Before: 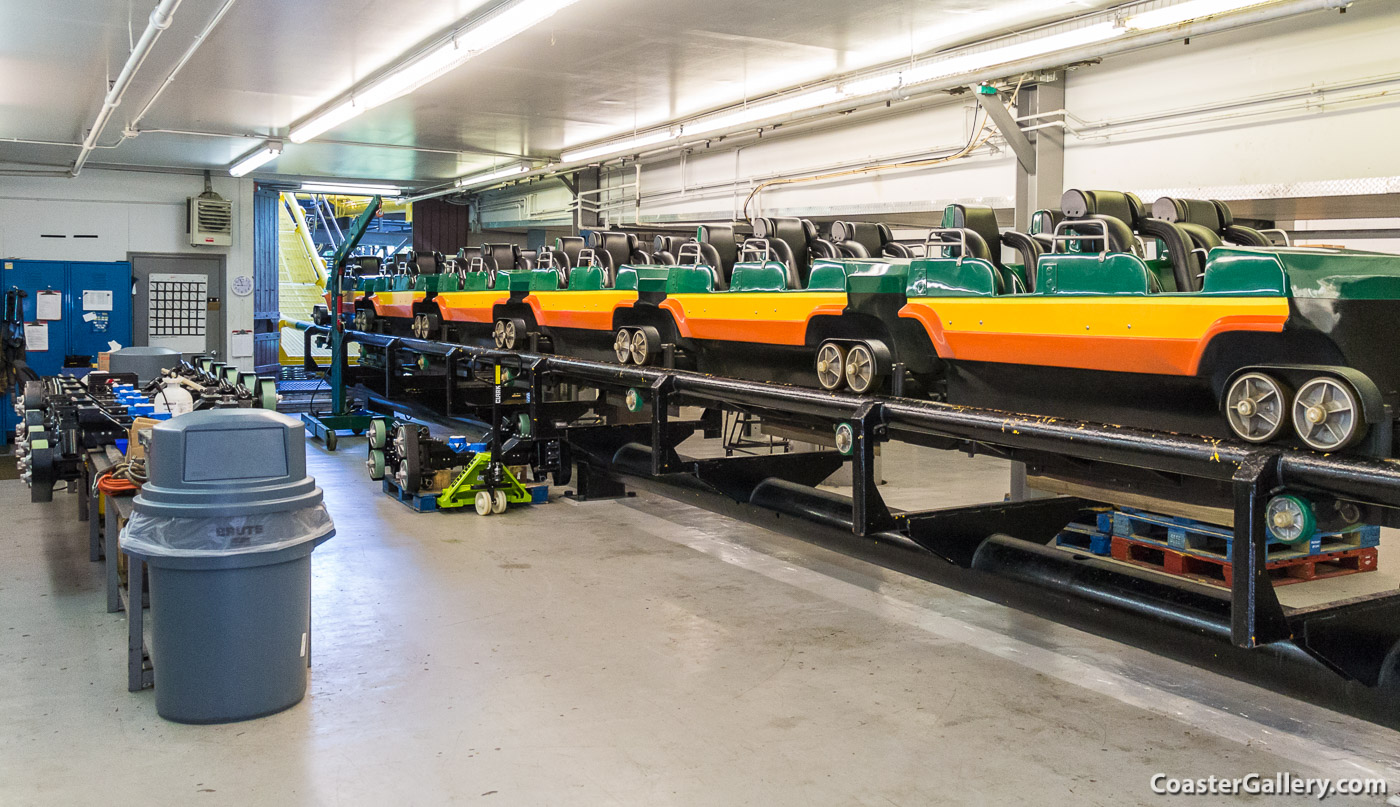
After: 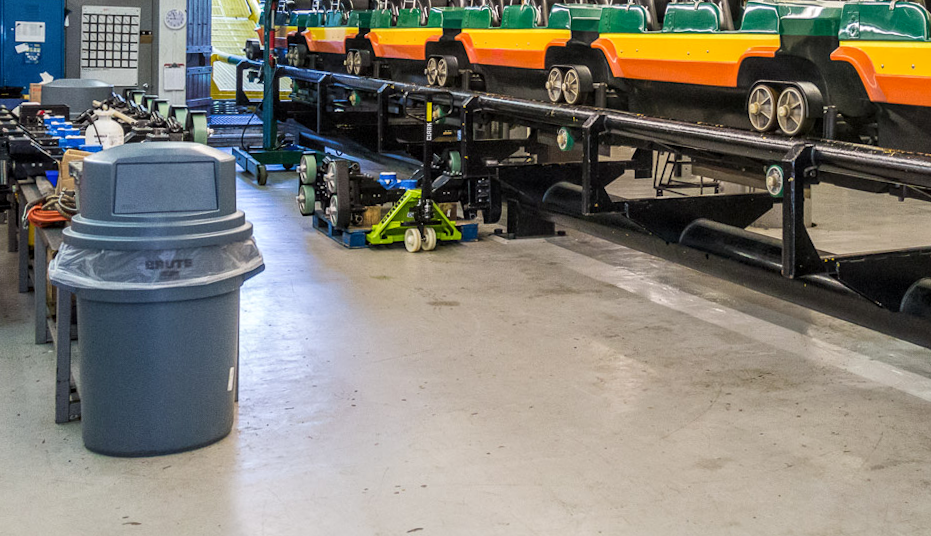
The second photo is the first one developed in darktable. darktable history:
crop and rotate: angle -0.82°, left 3.85%, top 31.828%, right 27.992%
tone equalizer: on, module defaults
local contrast: on, module defaults
